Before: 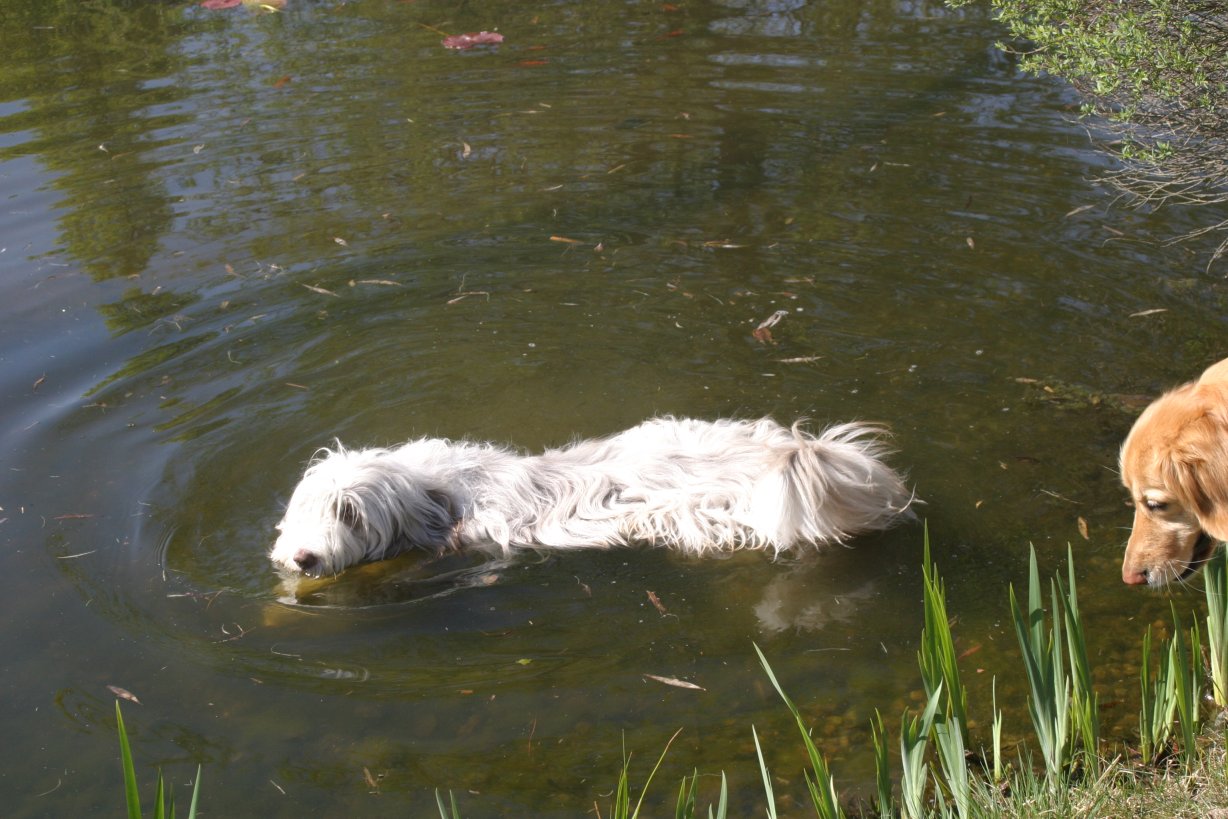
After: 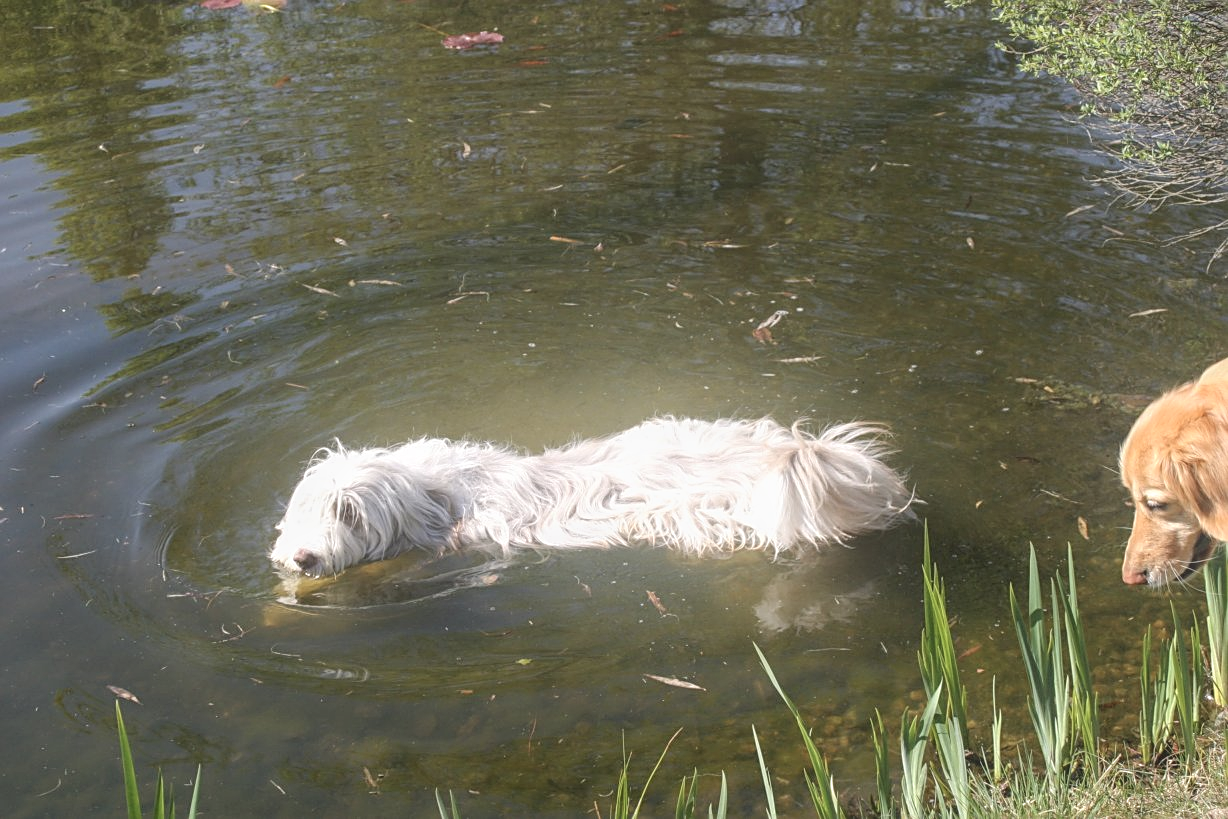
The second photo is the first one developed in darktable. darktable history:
bloom: on, module defaults
contrast brightness saturation: contrast -0.15, brightness 0.05, saturation -0.12
local contrast: detail 150%
sharpen: on, module defaults
shadows and highlights: shadows -20, white point adjustment -2, highlights -35
